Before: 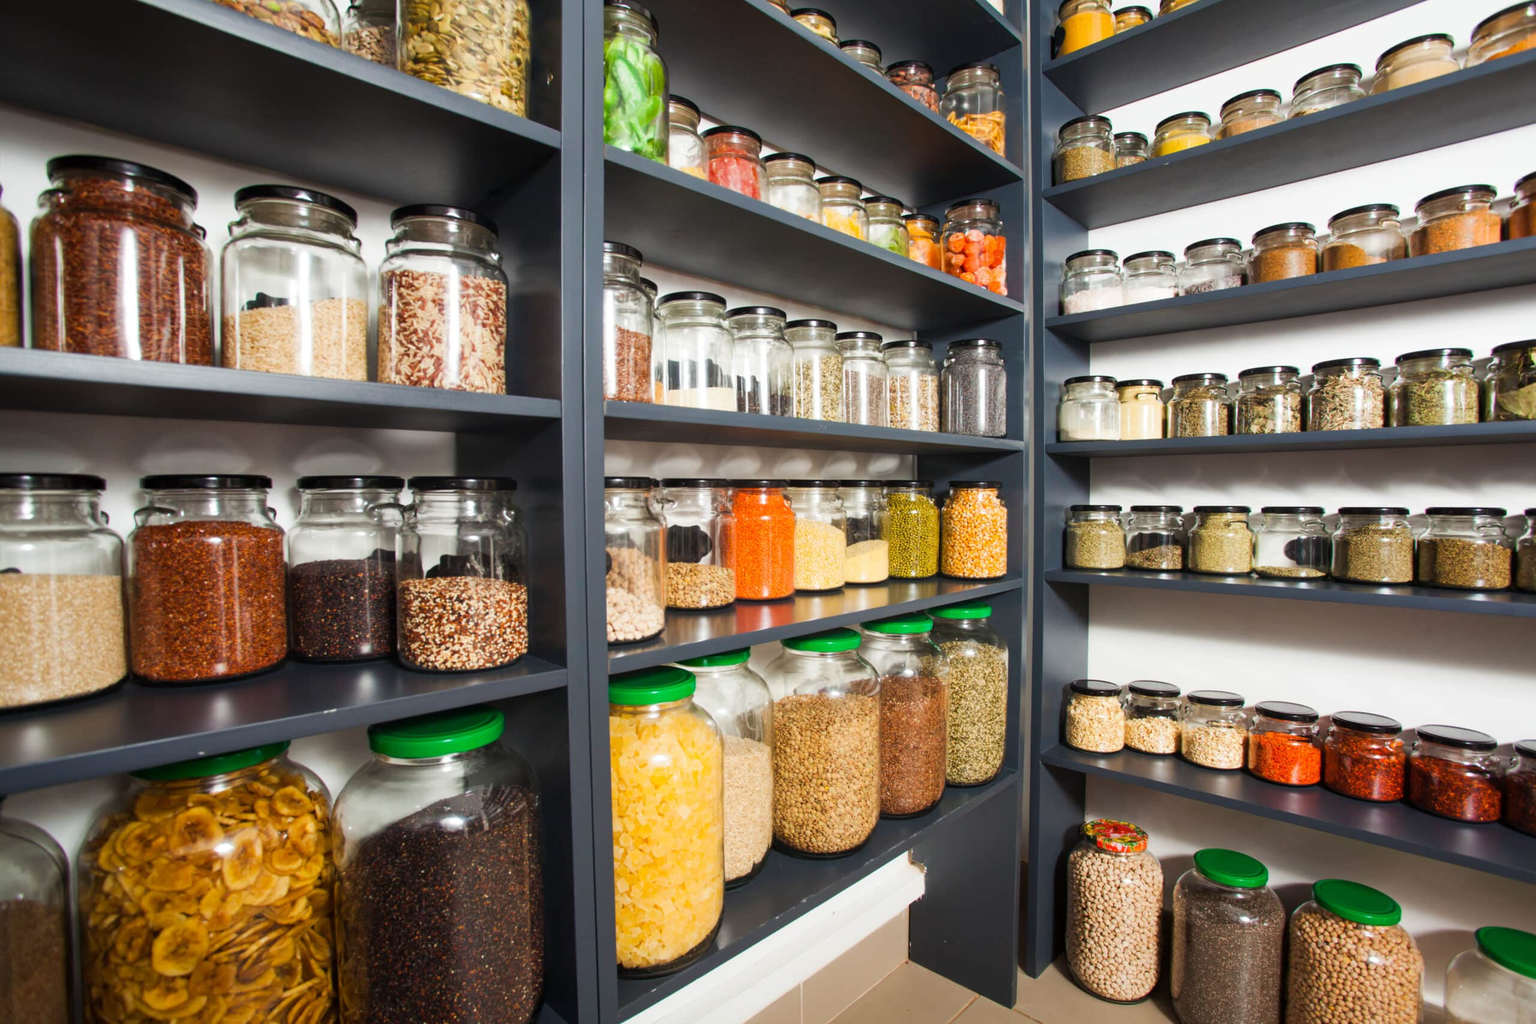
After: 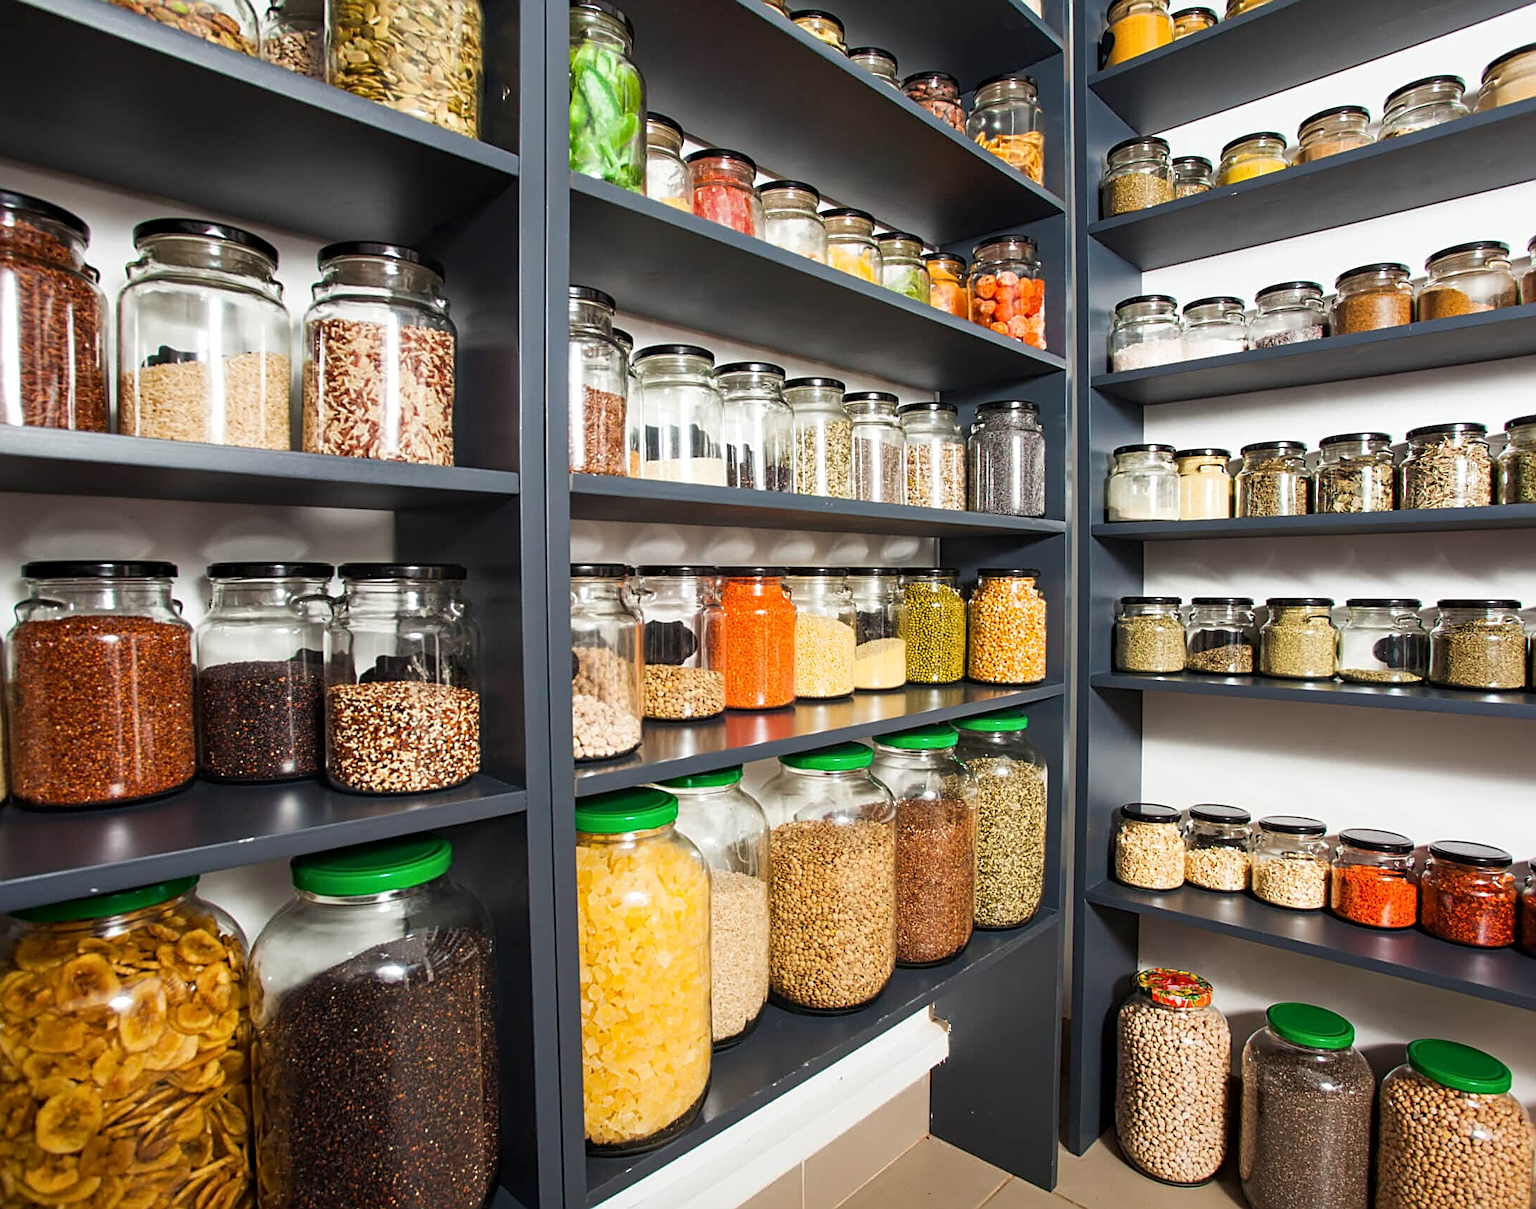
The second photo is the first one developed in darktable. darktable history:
contrast equalizer: octaves 7, y [[0.502, 0.505, 0.512, 0.529, 0.564, 0.588], [0.5 ×6], [0.502, 0.505, 0.512, 0.529, 0.564, 0.588], [0, 0.001, 0.001, 0.004, 0.008, 0.011], [0, 0.001, 0.001, 0.004, 0.008, 0.011]]
crop: left 7.964%, right 7.354%
sharpen: amount 0.557
